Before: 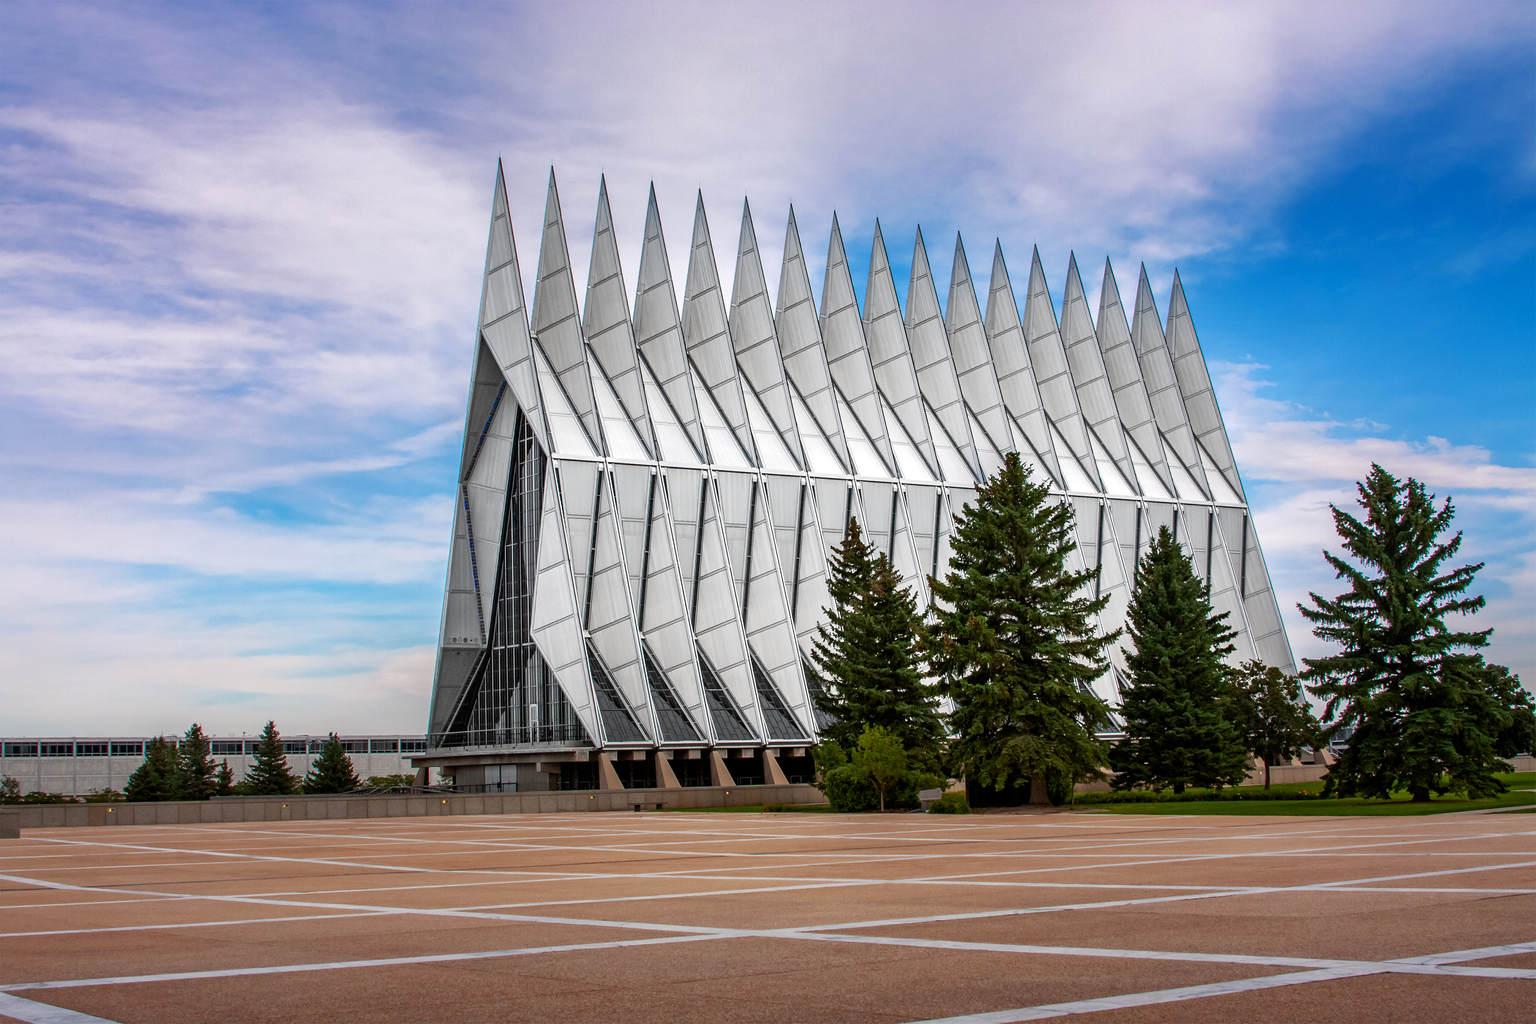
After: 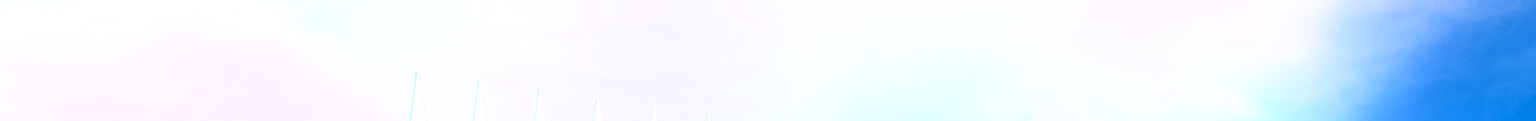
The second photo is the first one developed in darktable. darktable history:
crop and rotate: left 9.644%, top 9.491%, right 6.021%, bottom 80.509%
tone equalizer: -8 EV -1.08 EV, -7 EV -1.01 EV, -6 EV -0.867 EV, -5 EV -0.578 EV, -3 EV 0.578 EV, -2 EV 0.867 EV, -1 EV 1.01 EV, +0 EV 1.08 EV, edges refinement/feathering 500, mask exposure compensation -1.57 EV, preserve details no
bloom: on, module defaults
